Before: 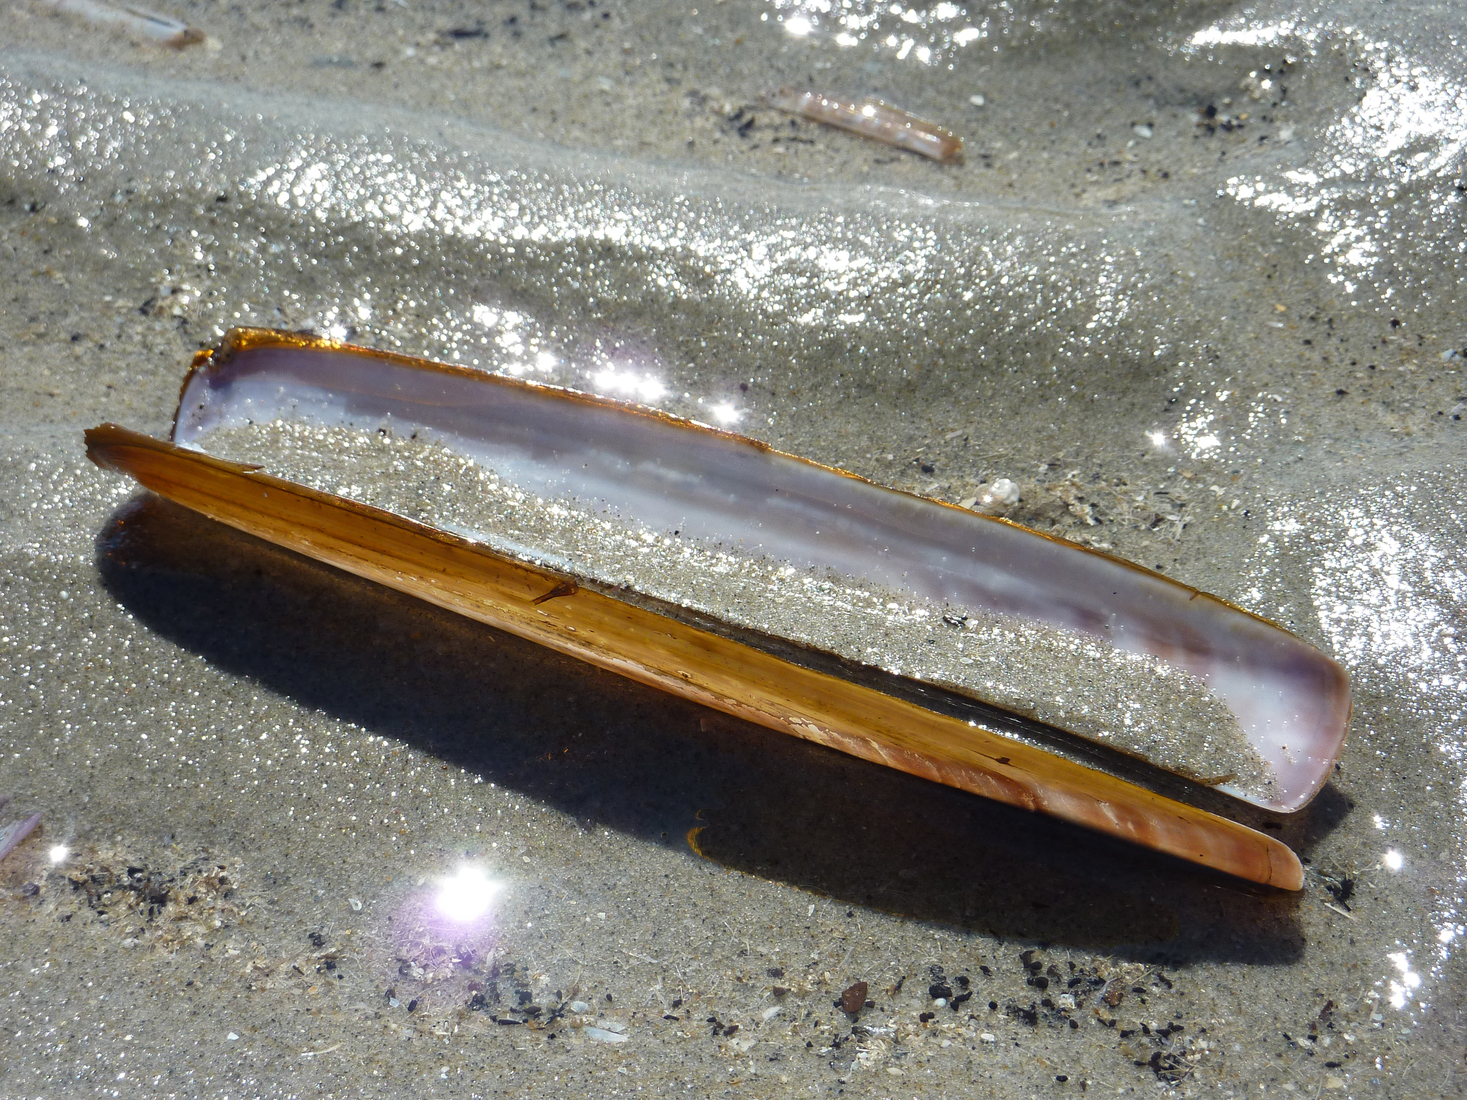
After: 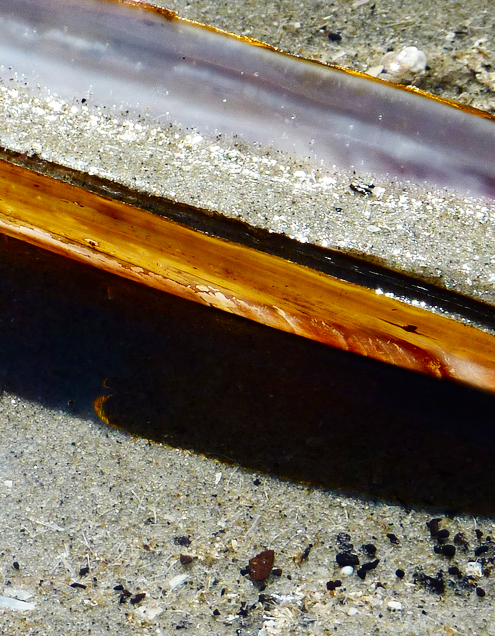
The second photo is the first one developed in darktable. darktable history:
base curve: curves: ch0 [(0, 0) (0.032, 0.025) (0.121, 0.166) (0.206, 0.329) (0.605, 0.79) (1, 1)], preserve colors none
crop: left 40.43%, top 39.358%, right 25.804%, bottom 2.797%
contrast brightness saturation: contrast 0.123, brightness -0.125, saturation 0.202
exposure: compensate highlight preservation false
shadows and highlights: white point adjustment 1.08, highlights color adjustment 49.64%, soften with gaussian
tone equalizer: smoothing diameter 2.17%, edges refinement/feathering 17.55, mask exposure compensation -1.57 EV, filter diffusion 5
